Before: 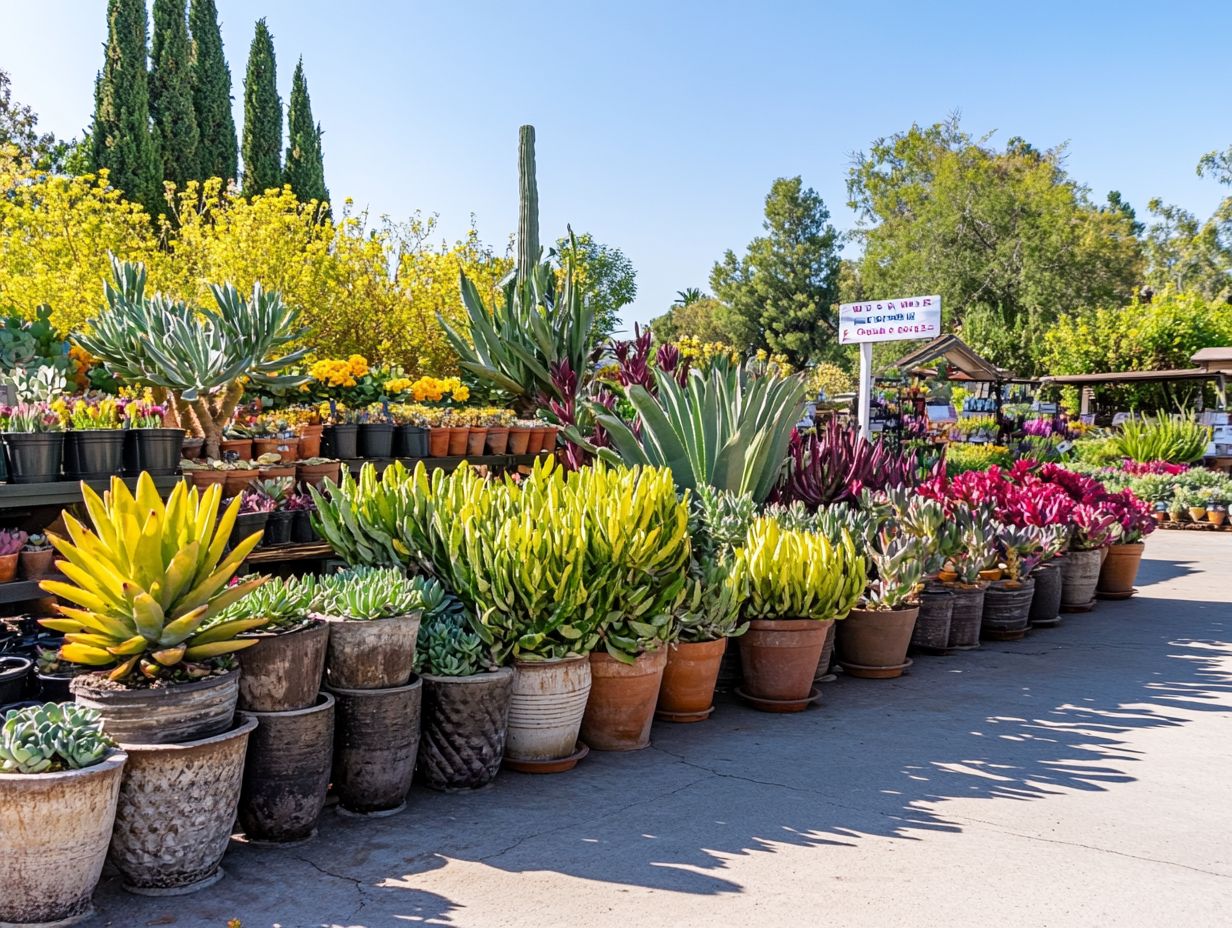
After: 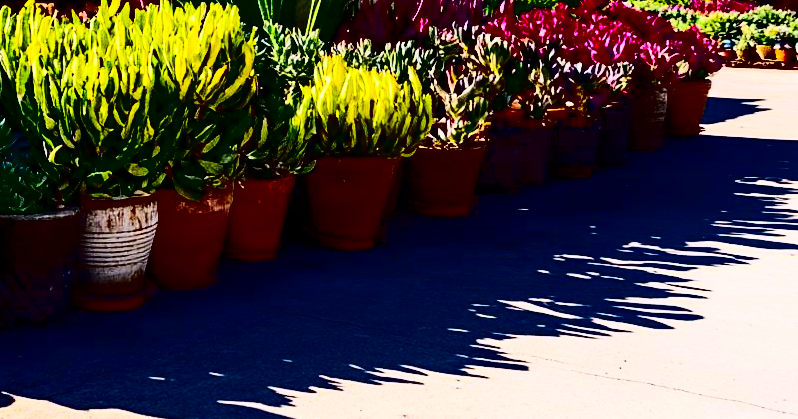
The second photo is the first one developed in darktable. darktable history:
contrast brightness saturation: contrast 0.784, brightness -0.992, saturation 0.99
crop and rotate: left 35.198%, top 49.836%, bottom 4.966%
